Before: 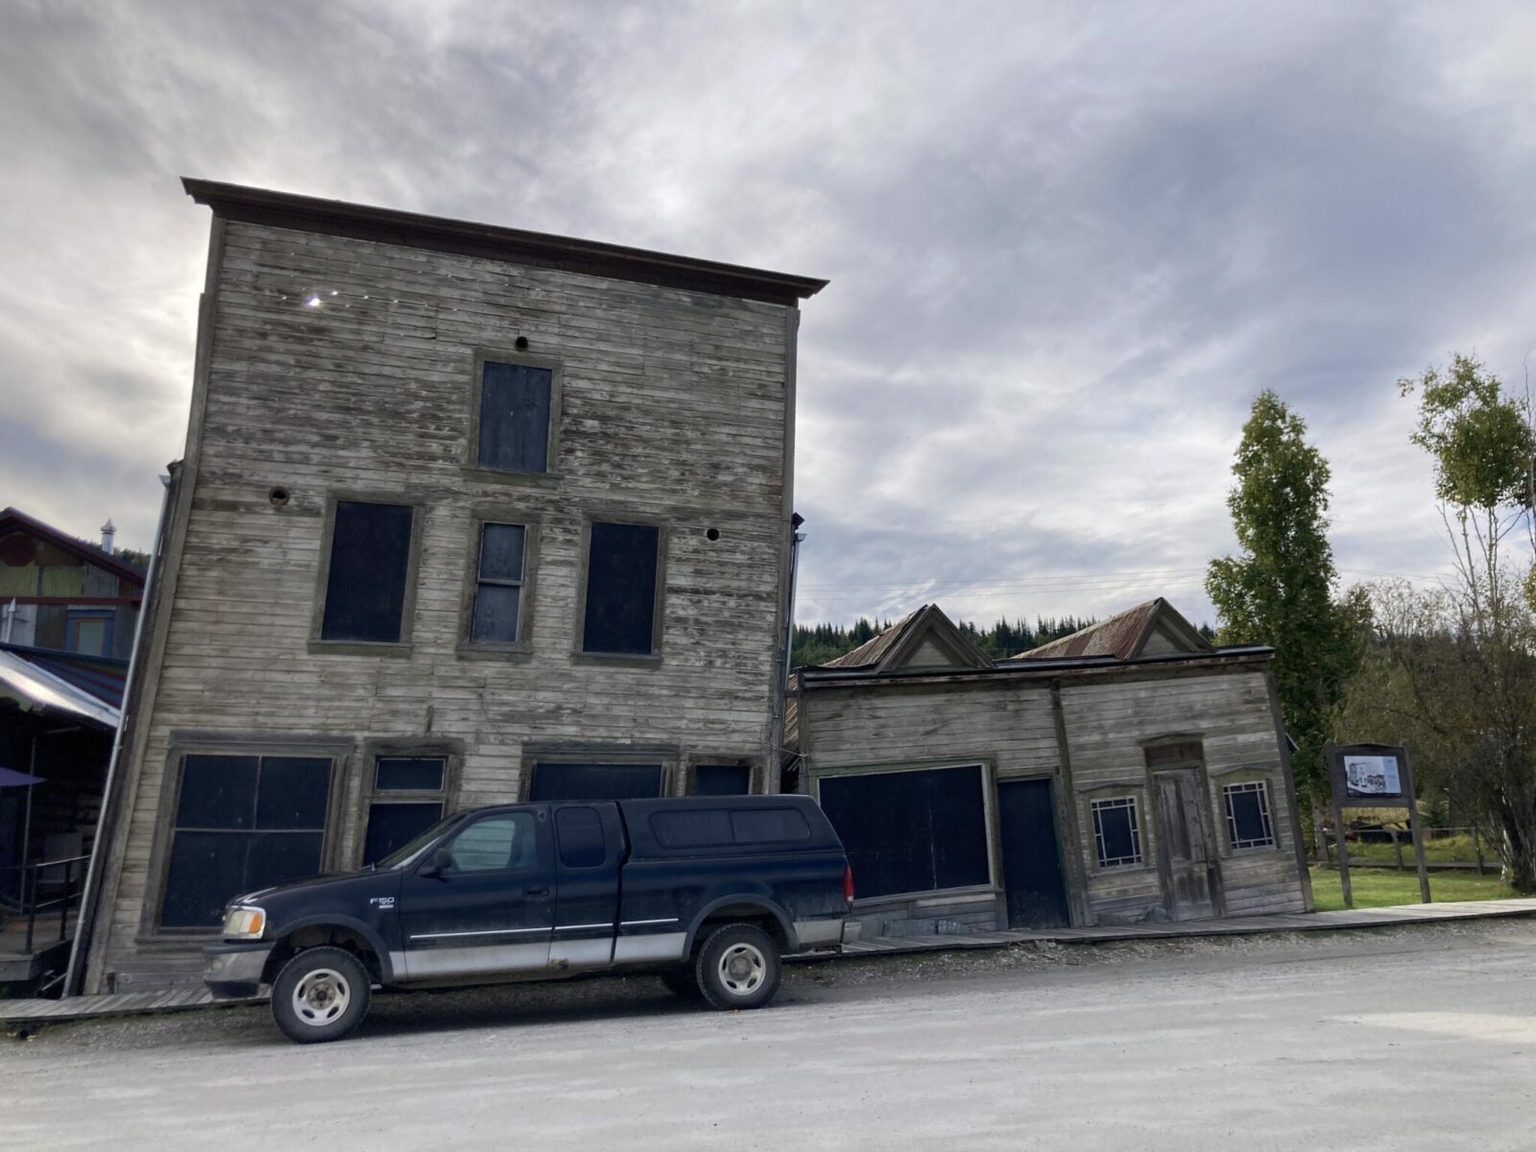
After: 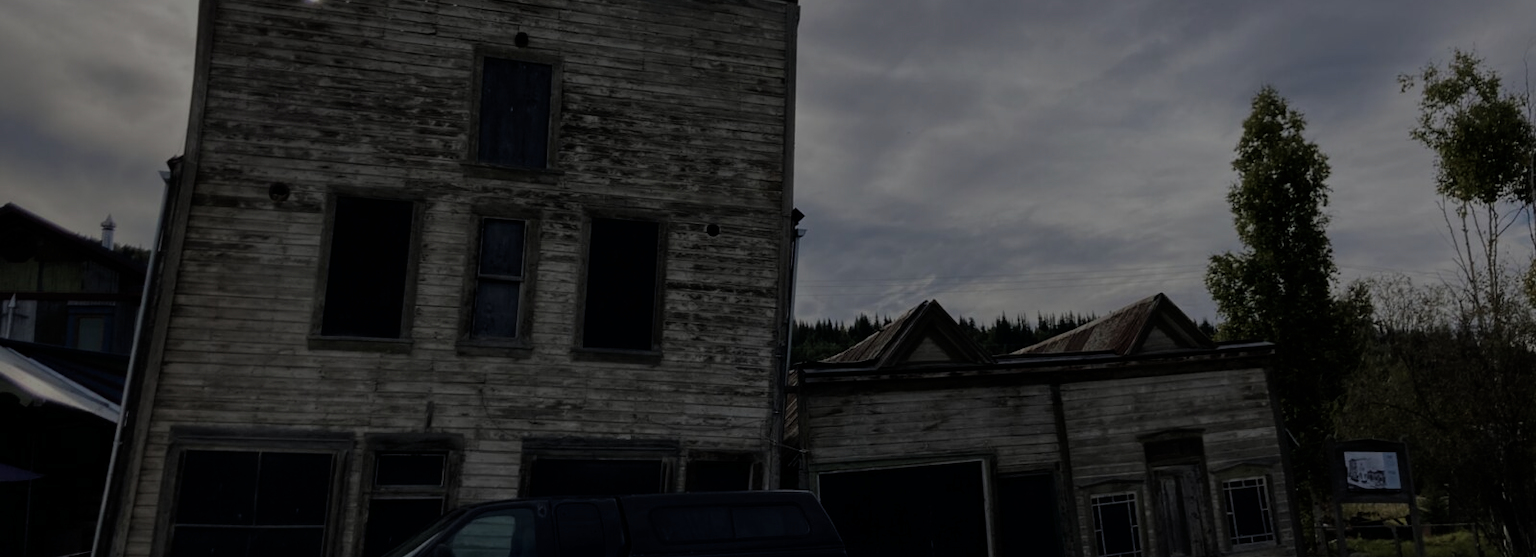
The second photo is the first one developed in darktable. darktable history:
exposure: exposure -2.096 EV, compensate exposure bias true, compensate highlight preservation false
filmic rgb: black relative exposure -8.31 EV, white relative exposure 4.67 EV, hardness 3.81
crop and rotate: top 26.494%, bottom 25.018%
